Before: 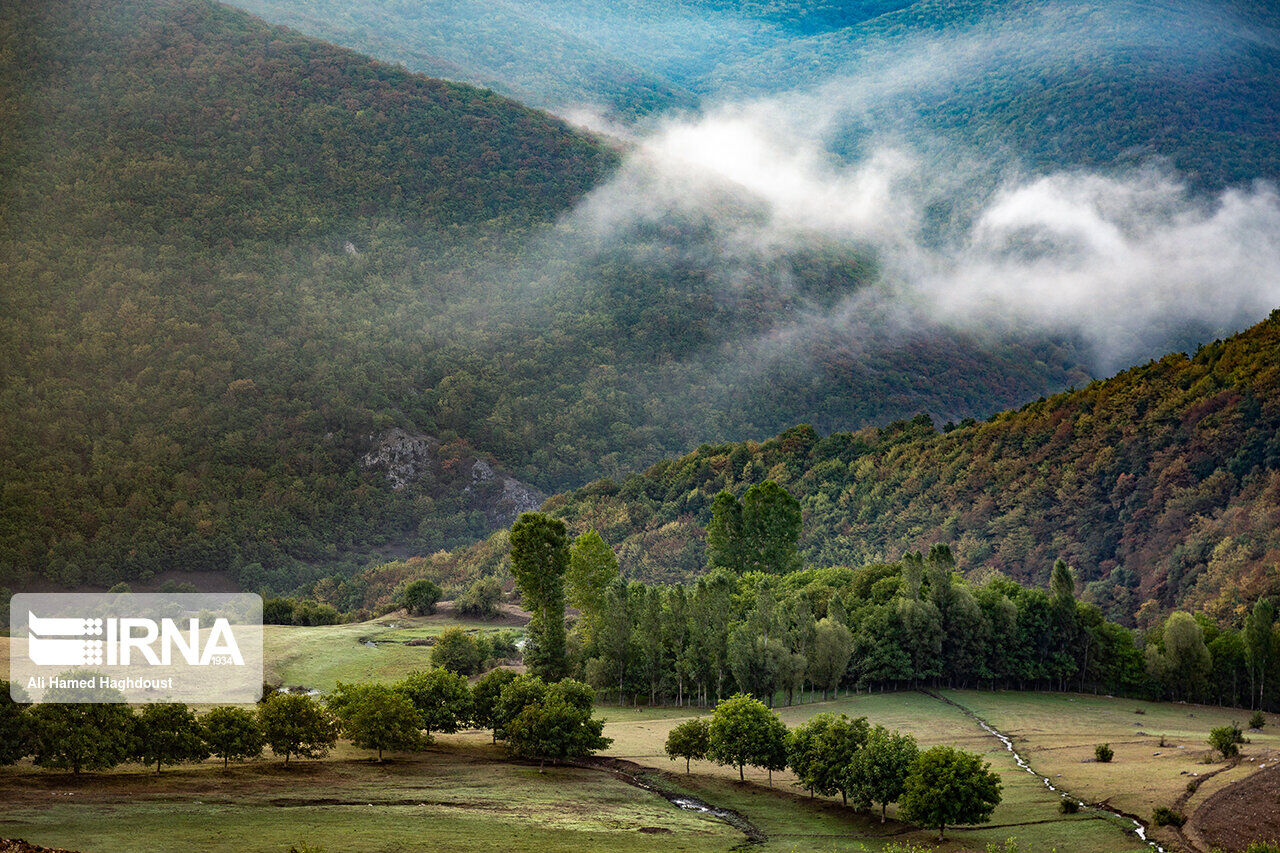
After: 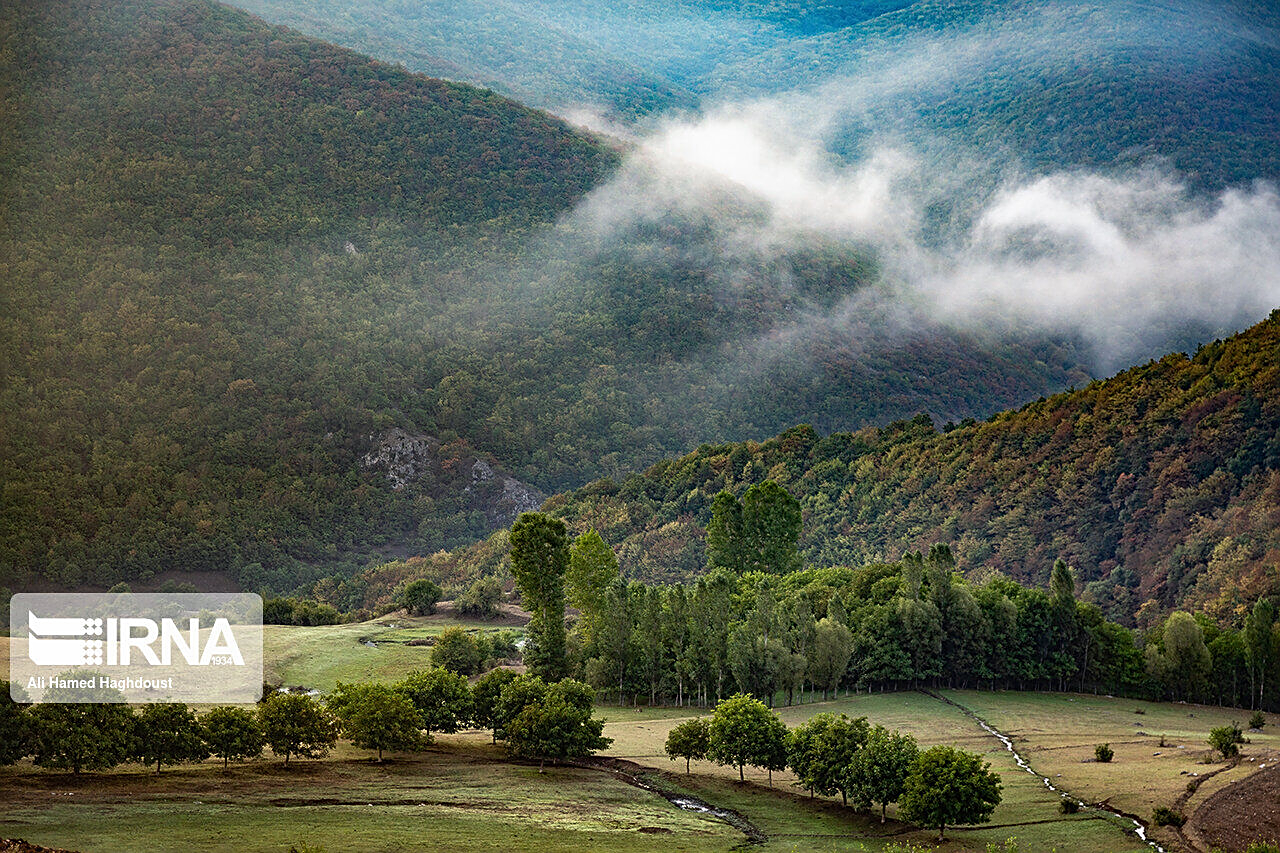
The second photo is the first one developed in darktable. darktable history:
sharpen: on, module defaults
local contrast: mode bilateral grid, contrast 100, coarseness 99, detail 91%, midtone range 0.2
